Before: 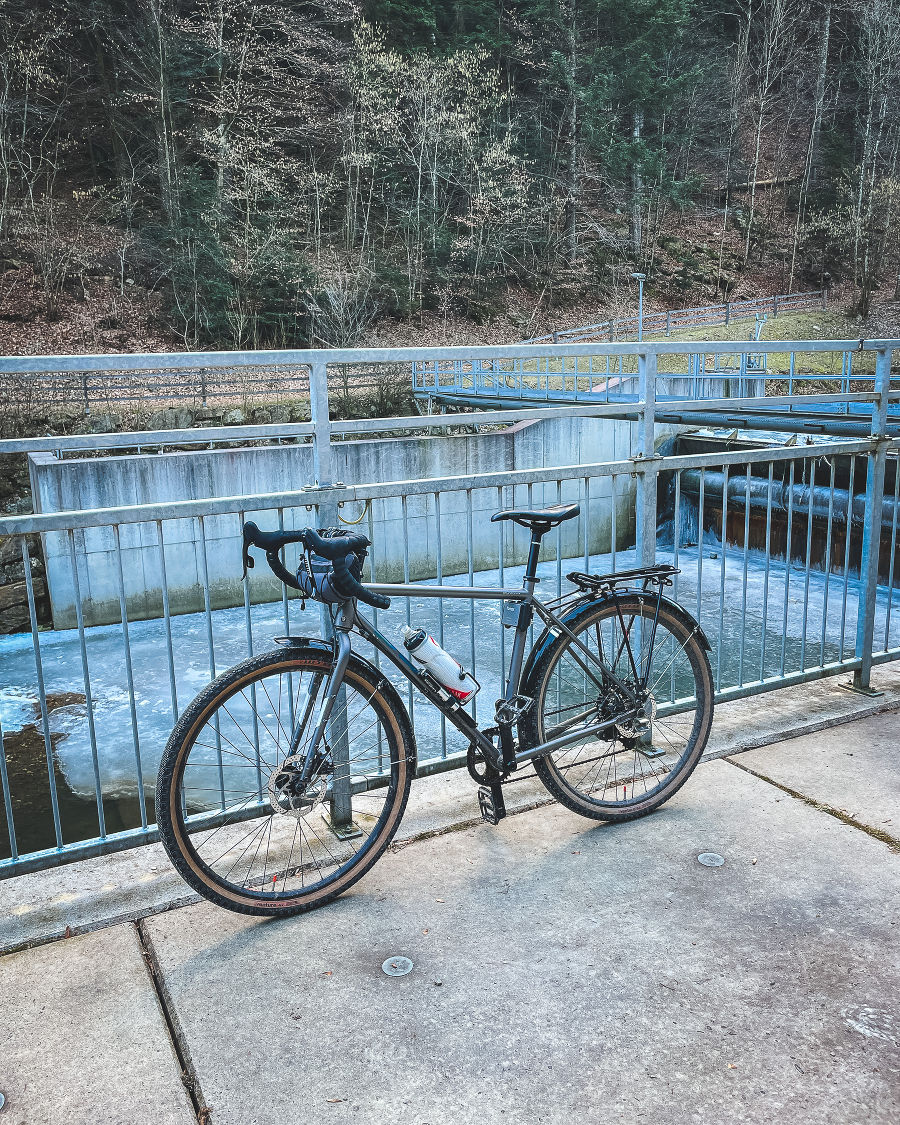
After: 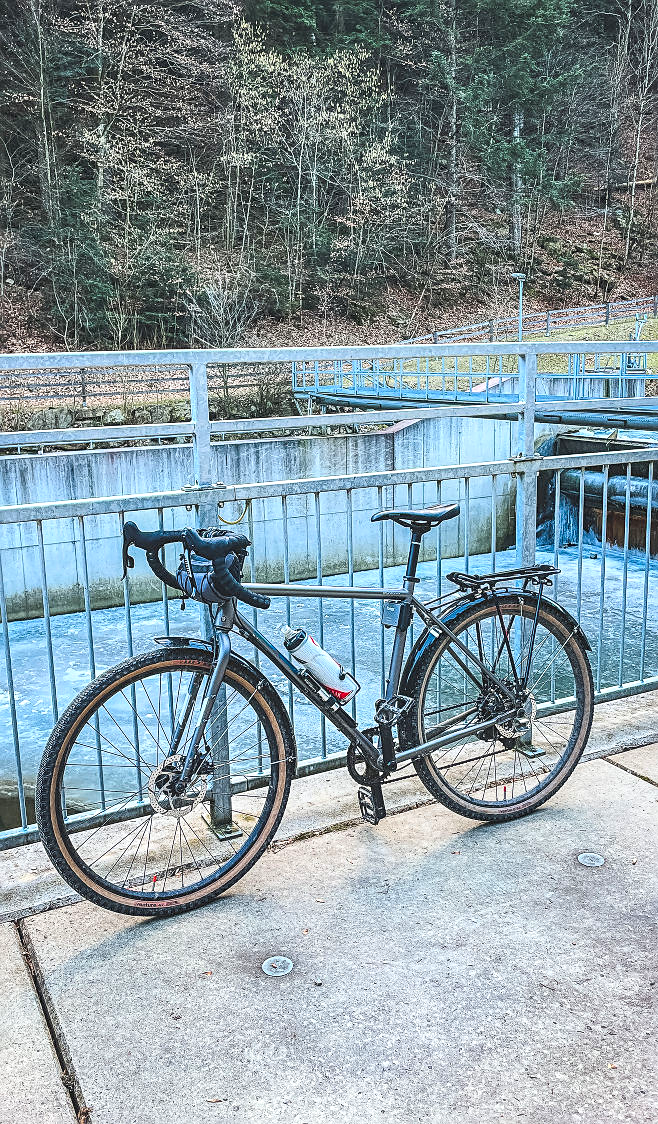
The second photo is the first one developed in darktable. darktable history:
crop: left 13.424%, right 13.446%
local contrast: on, module defaults
contrast brightness saturation: contrast 0.204, brightness 0.161, saturation 0.222
sharpen: on, module defaults
